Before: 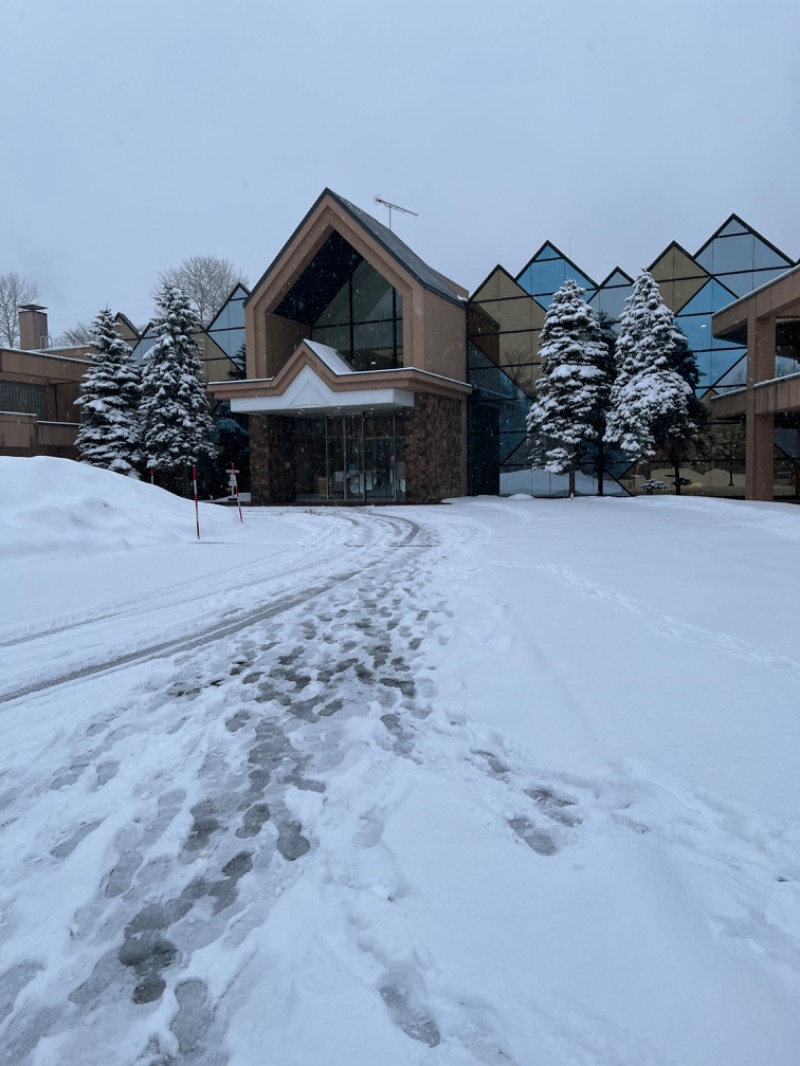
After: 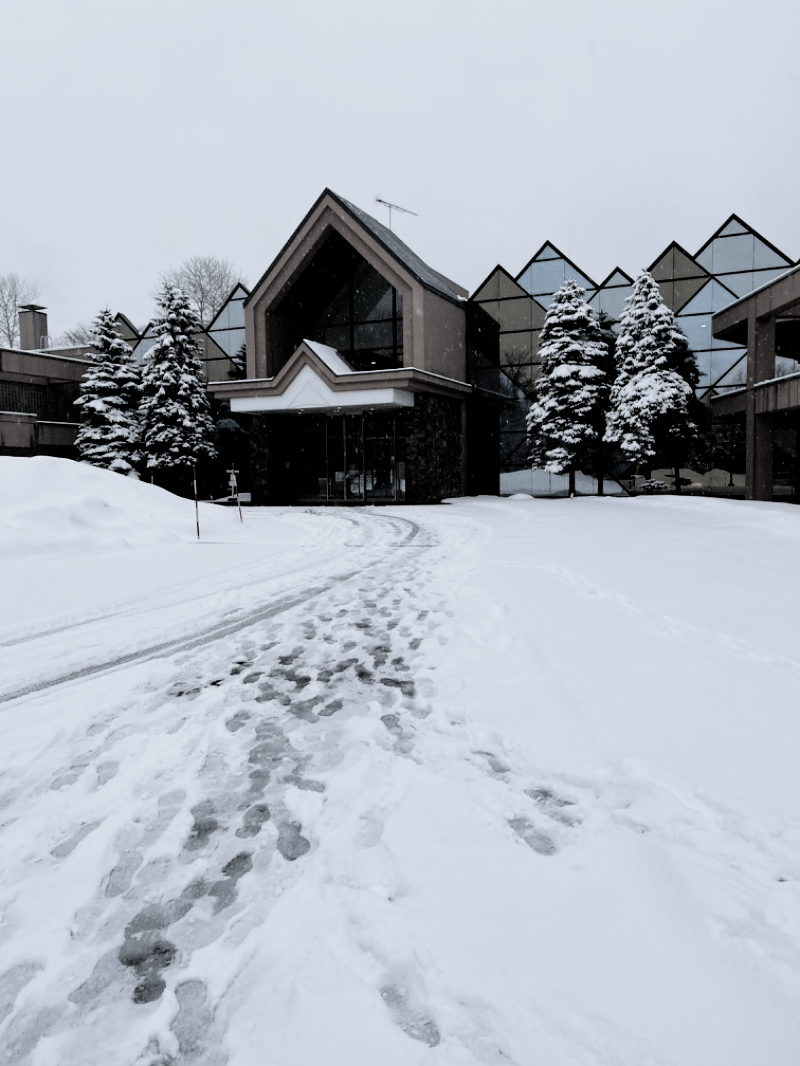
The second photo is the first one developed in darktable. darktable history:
filmic rgb: black relative exposure -5.04 EV, white relative exposure 3.96 EV, hardness 2.9, contrast 1.395, highlights saturation mix -30.62%, add noise in highlights 0.102, color science v4 (2020), type of noise poissonian
exposure: black level correction 0.004, exposure 0.41 EV, compensate highlight preservation false
velvia: strength 10.16%
